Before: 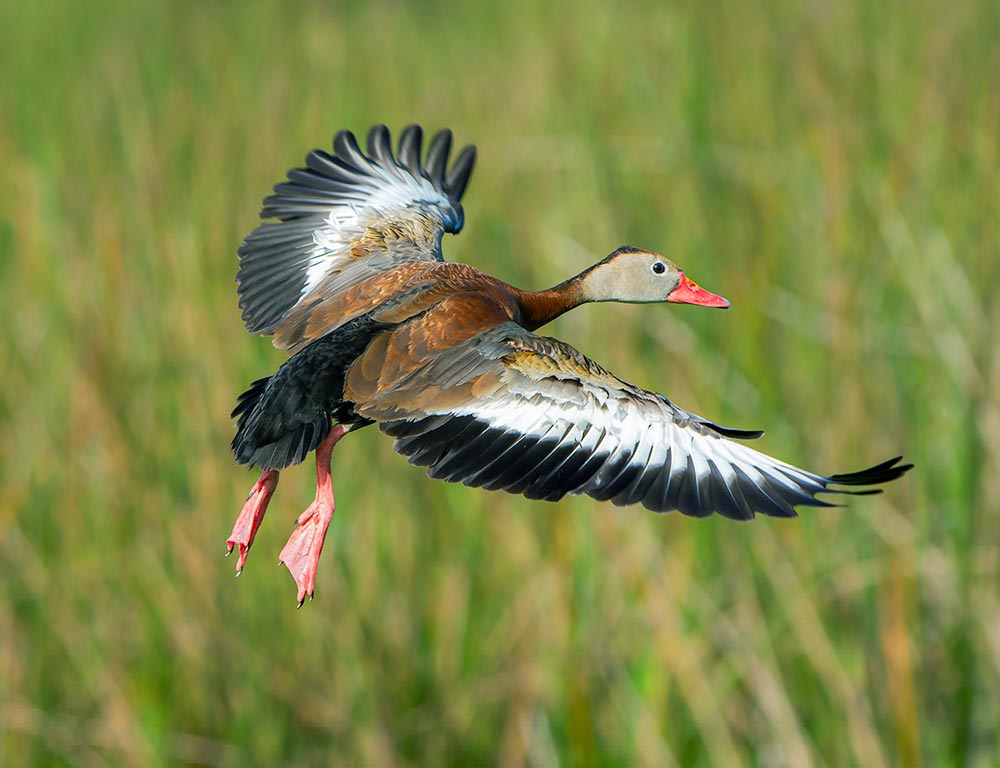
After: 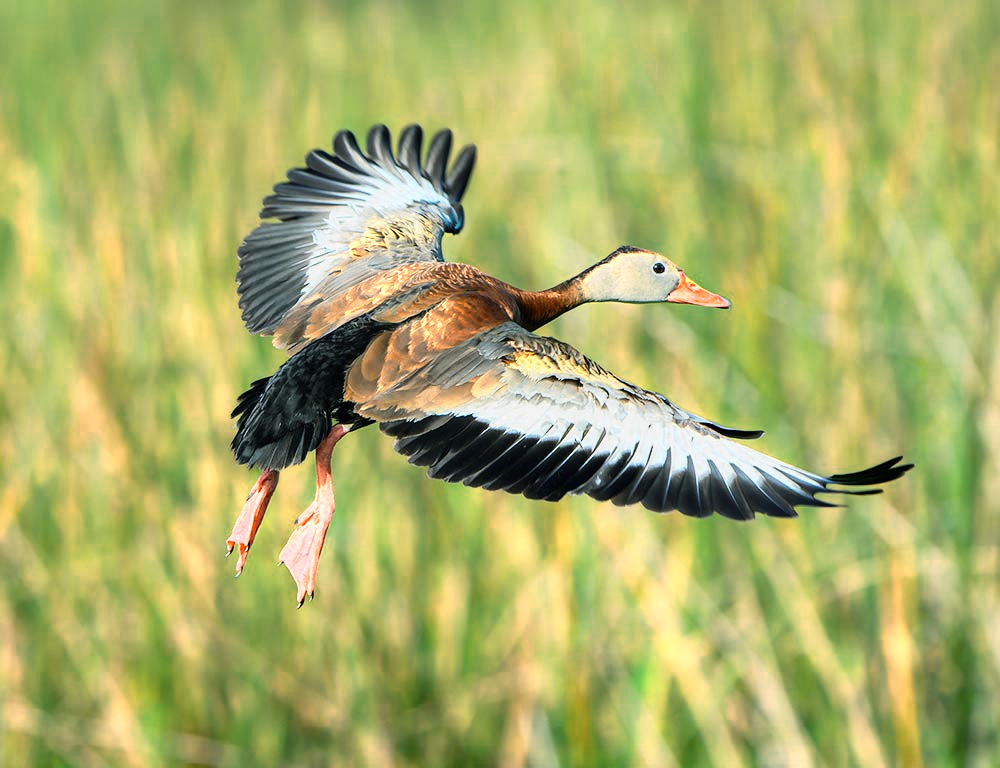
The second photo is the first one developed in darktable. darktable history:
color zones: curves: ch0 [(0.018, 0.548) (0.197, 0.654) (0.425, 0.447) (0.605, 0.658) (0.732, 0.579)]; ch1 [(0.105, 0.531) (0.224, 0.531) (0.386, 0.39) (0.618, 0.456) (0.732, 0.456) (0.956, 0.421)]; ch2 [(0.039, 0.583) (0.215, 0.465) (0.399, 0.544) (0.465, 0.548) (0.614, 0.447) (0.724, 0.43) (0.882, 0.623) (0.956, 0.632)]
tone curve: curves: ch0 [(0, 0.005) (0.103, 0.081) (0.196, 0.197) (0.391, 0.469) (0.491, 0.585) (0.638, 0.751) (0.822, 0.886) (0.997, 0.959)]; ch1 [(0, 0) (0.172, 0.123) (0.324, 0.253) (0.396, 0.388) (0.474, 0.479) (0.499, 0.498) (0.529, 0.528) (0.579, 0.614) (0.633, 0.677) (0.812, 0.856) (1, 1)]; ch2 [(0, 0) (0.411, 0.424) (0.459, 0.478) (0.5, 0.501) (0.517, 0.526) (0.553, 0.583) (0.609, 0.646) (0.708, 0.768) (0.839, 0.916) (1, 1)], color space Lab, linked channels, preserve colors none
